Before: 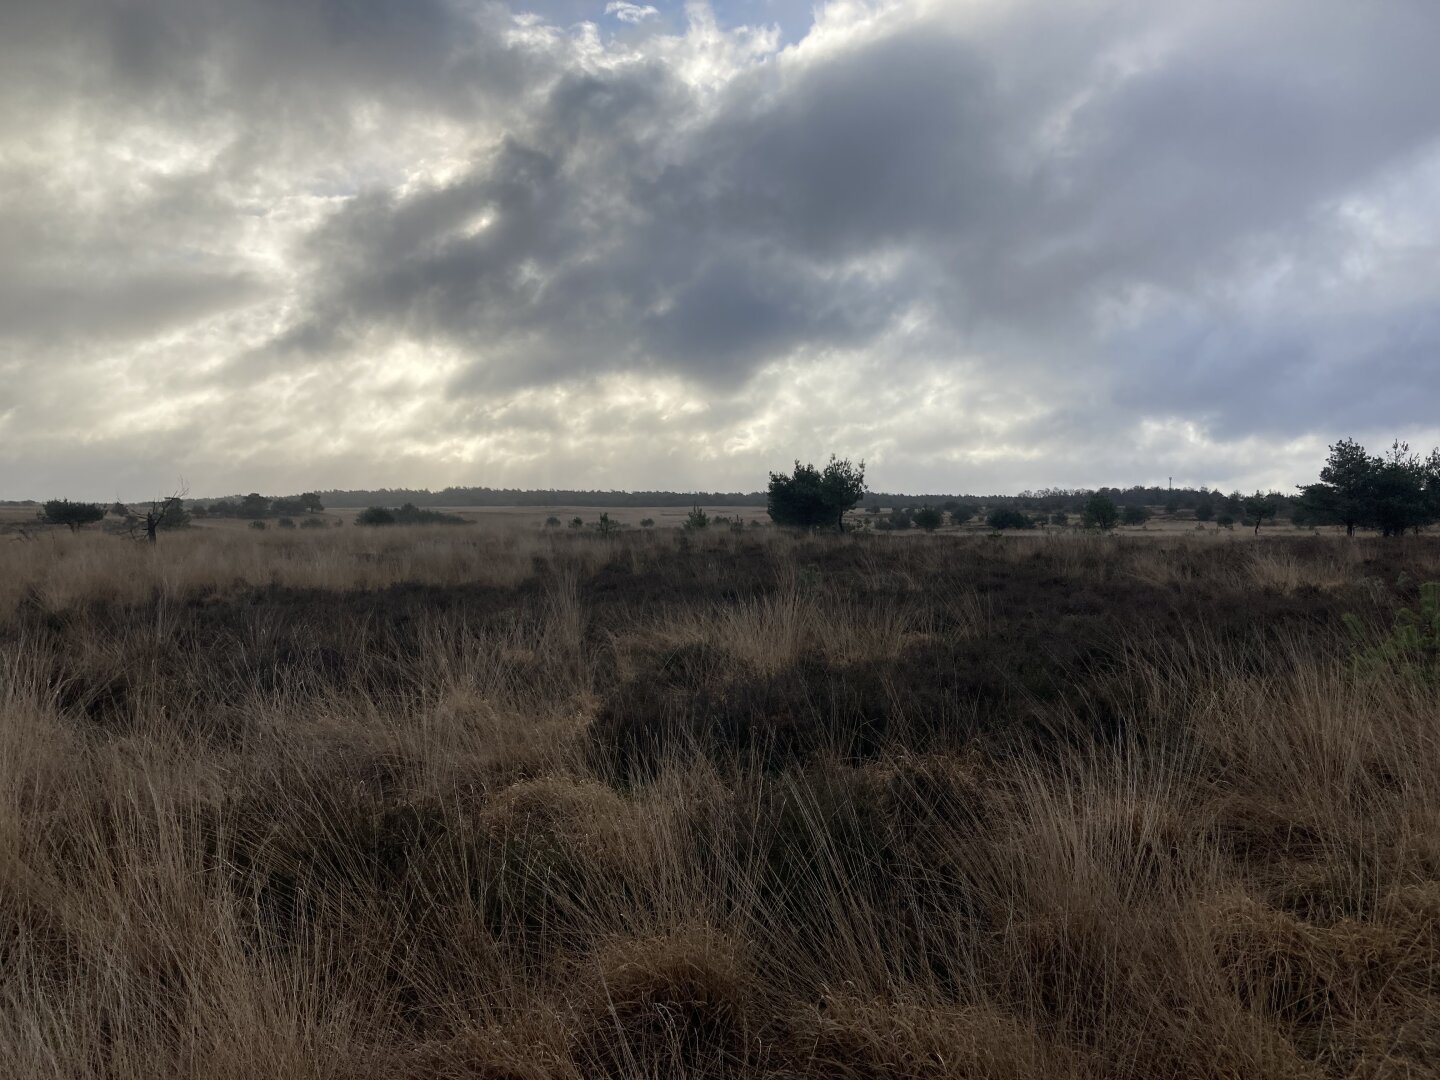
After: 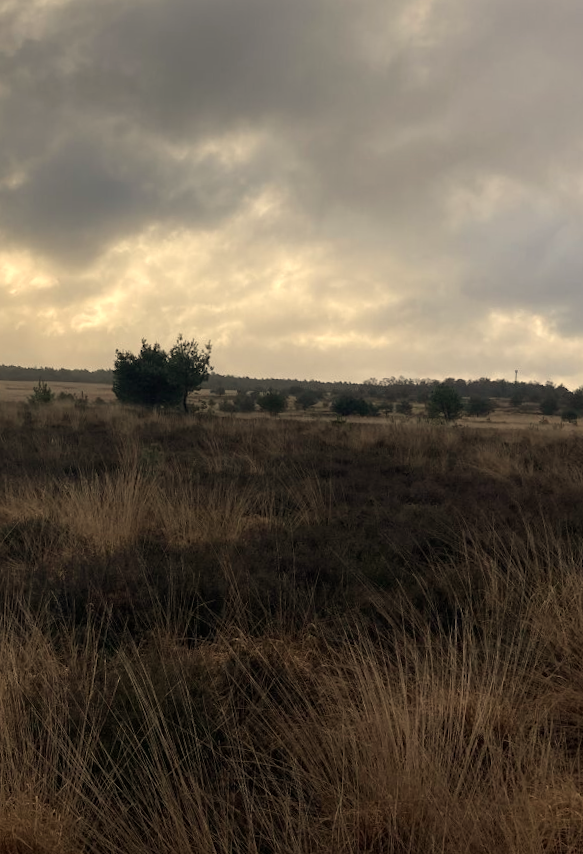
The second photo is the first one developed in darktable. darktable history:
rotate and perspective: rotation 2.17°, automatic cropping off
crop: left 45.721%, top 13.393%, right 14.118%, bottom 10.01%
white balance: red 1.123, blue 0.83
shadows and highlights: radius 93.07, shadows -14.46, white point adjustment 0.23, highlights 31.48, compress 48.23%, highlights color adjustment 52.79%, soften with gaussian
